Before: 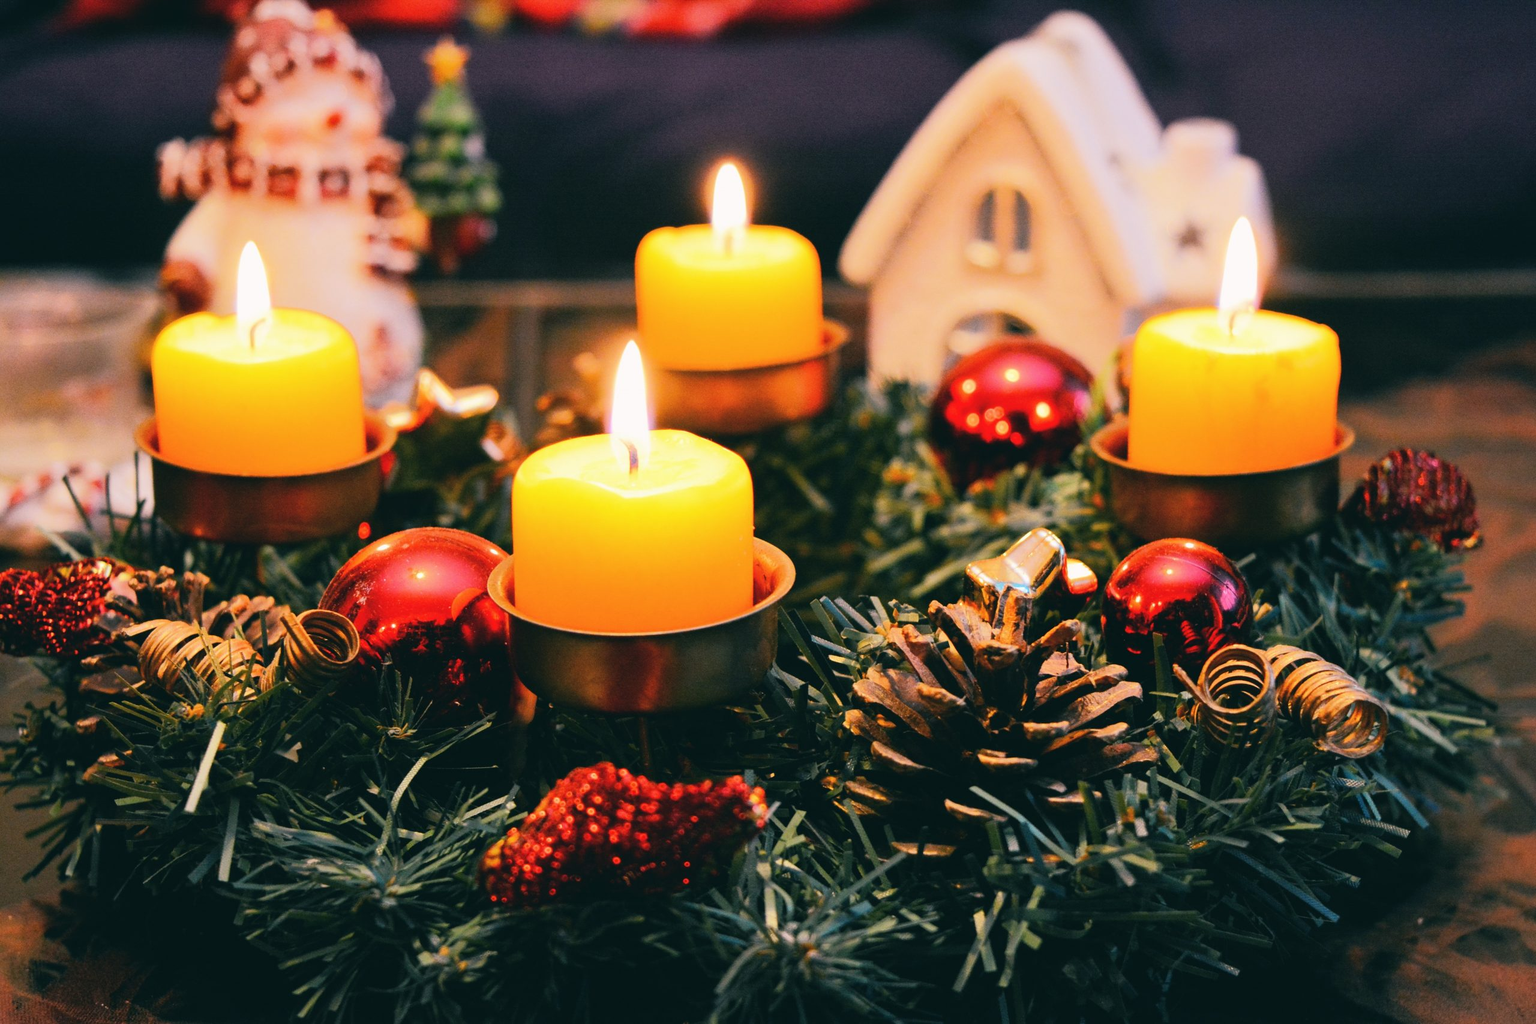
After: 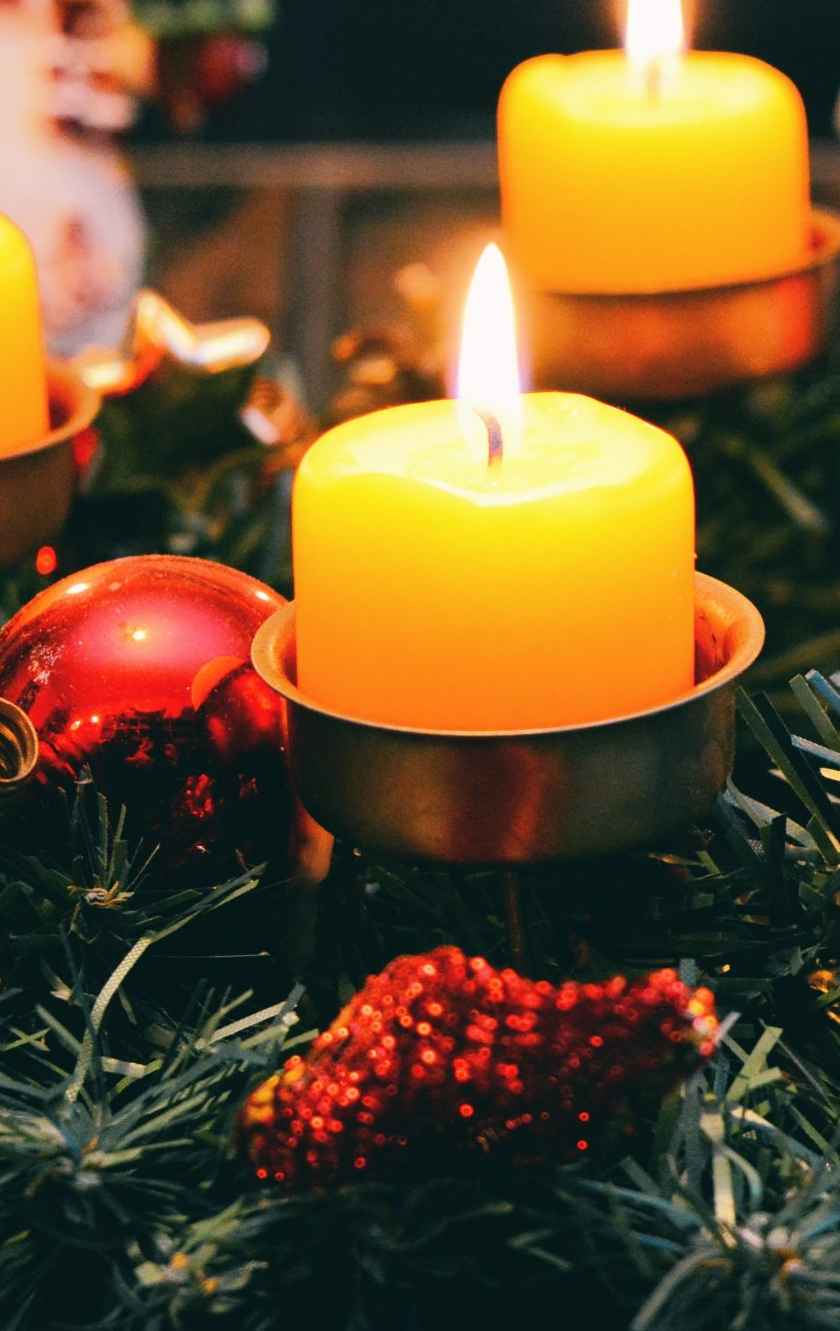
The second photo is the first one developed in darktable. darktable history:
crop and rotate: left 21.929%, top 18.995%, right 45.254%, bottom 2.999%
